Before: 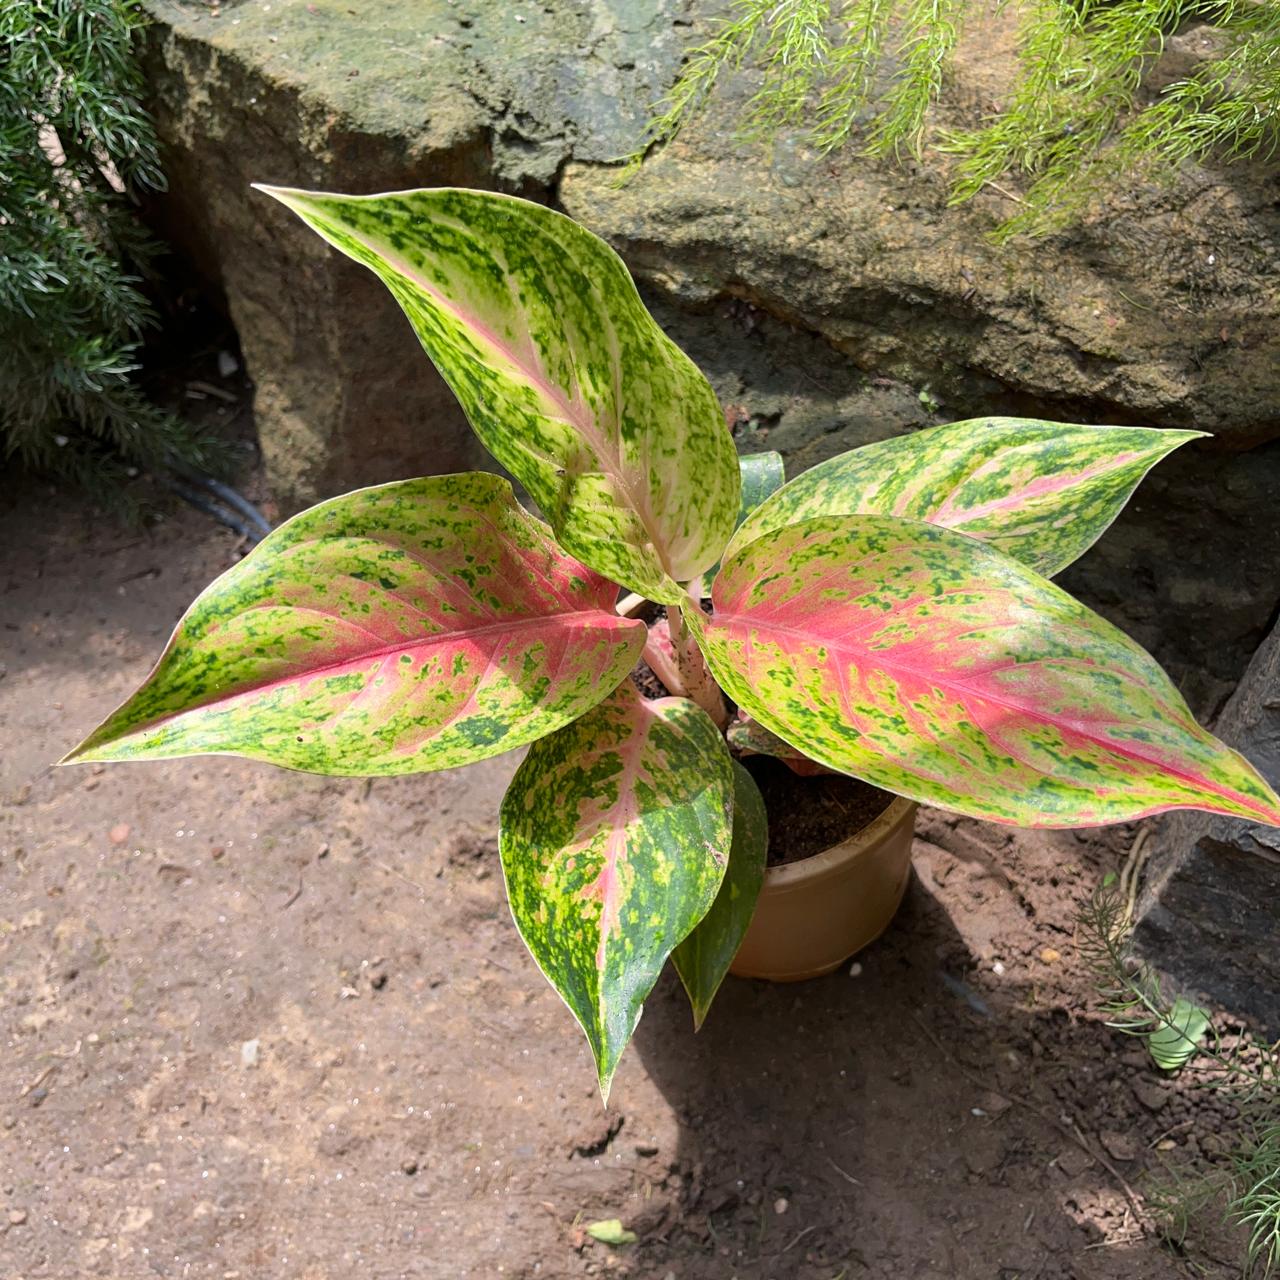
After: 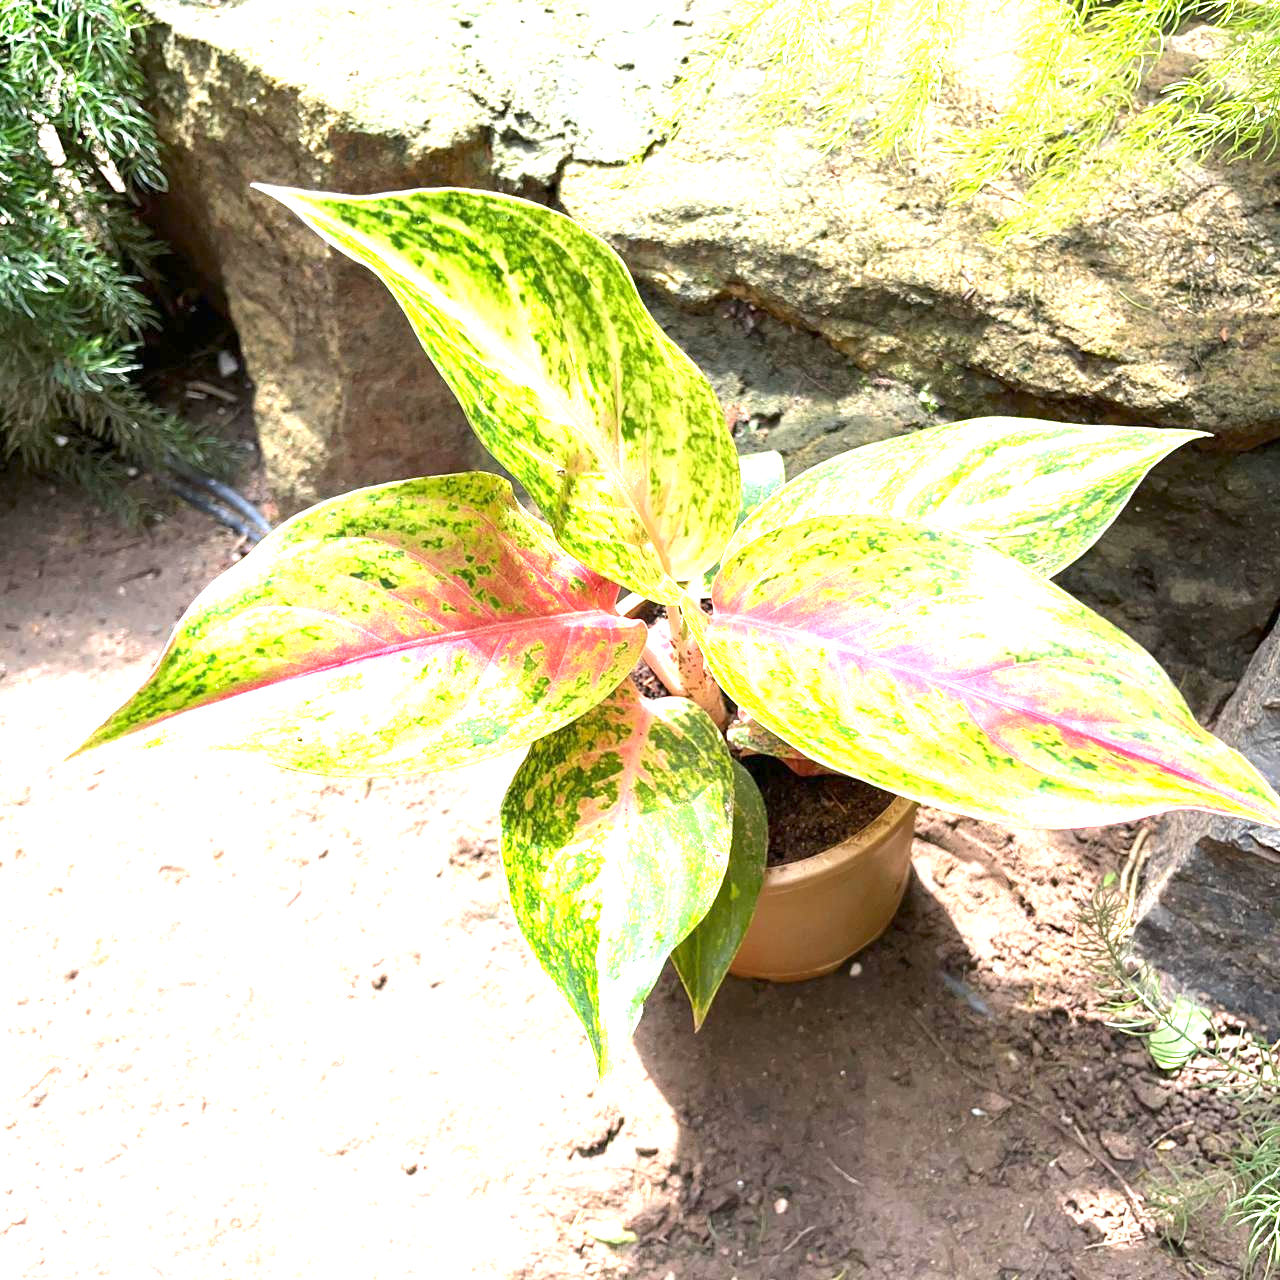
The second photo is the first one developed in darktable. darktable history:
exposure: exposure 1.998 EV, compensate highlight preservation false
